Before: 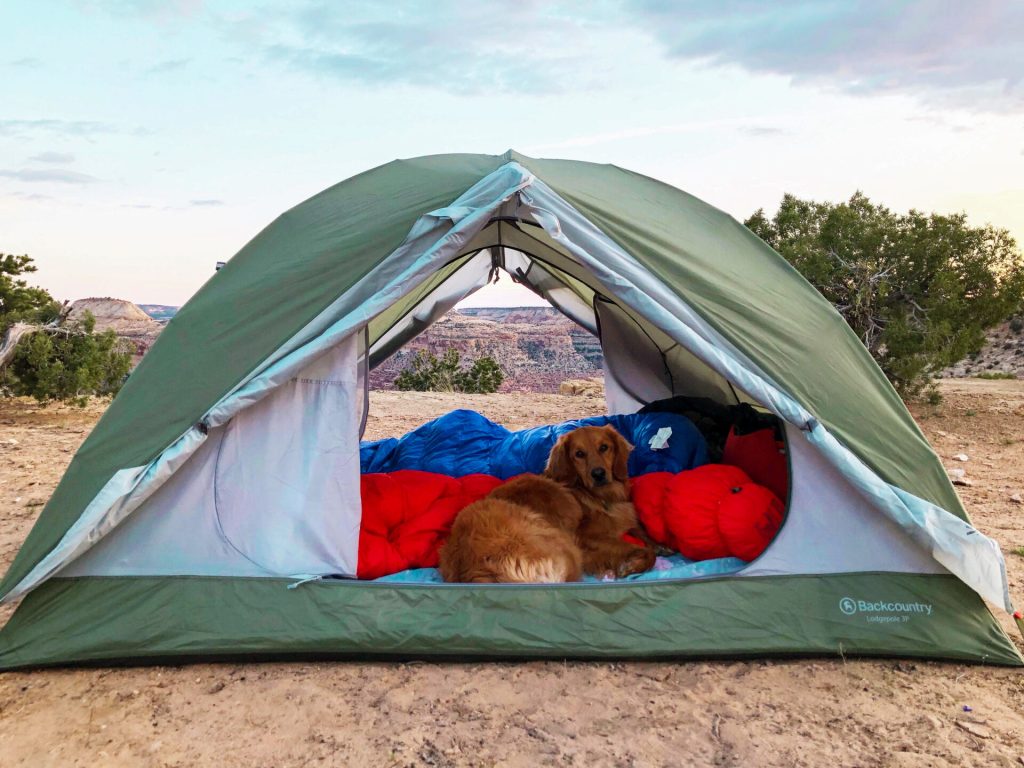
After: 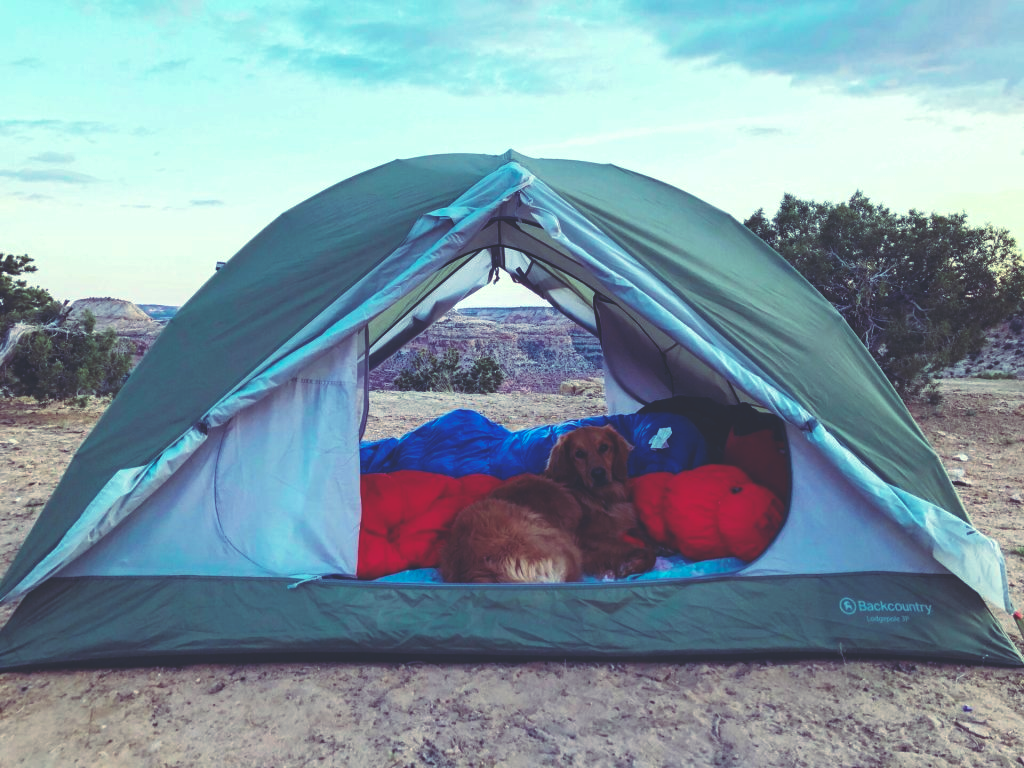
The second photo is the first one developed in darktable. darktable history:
rgb curve: curves: ch0 [(0, 0.186) (0.314, 0.284) (0.576, 0.466) (0.805, 0.691) (0.936, 0.886)]; ch1 [(0, 0.186) (0.314, 0.284) (0.581, 0.534) (0.771, 0.746) (0.936, 0.958)]; ch2 [(0, 0.216) (0.275, 0.39) (1, 1)], mode RGB, independent channels, compensate middle gray true, preserve colors none
color correction: highlights a* 0.003, highlights b* -0.283
color balance: lift [1, 0.998, 1.001, 1.002], gamma [1, 1.02, 1, 0.98], gain [1, 1.02, 1.003, 0.98]
